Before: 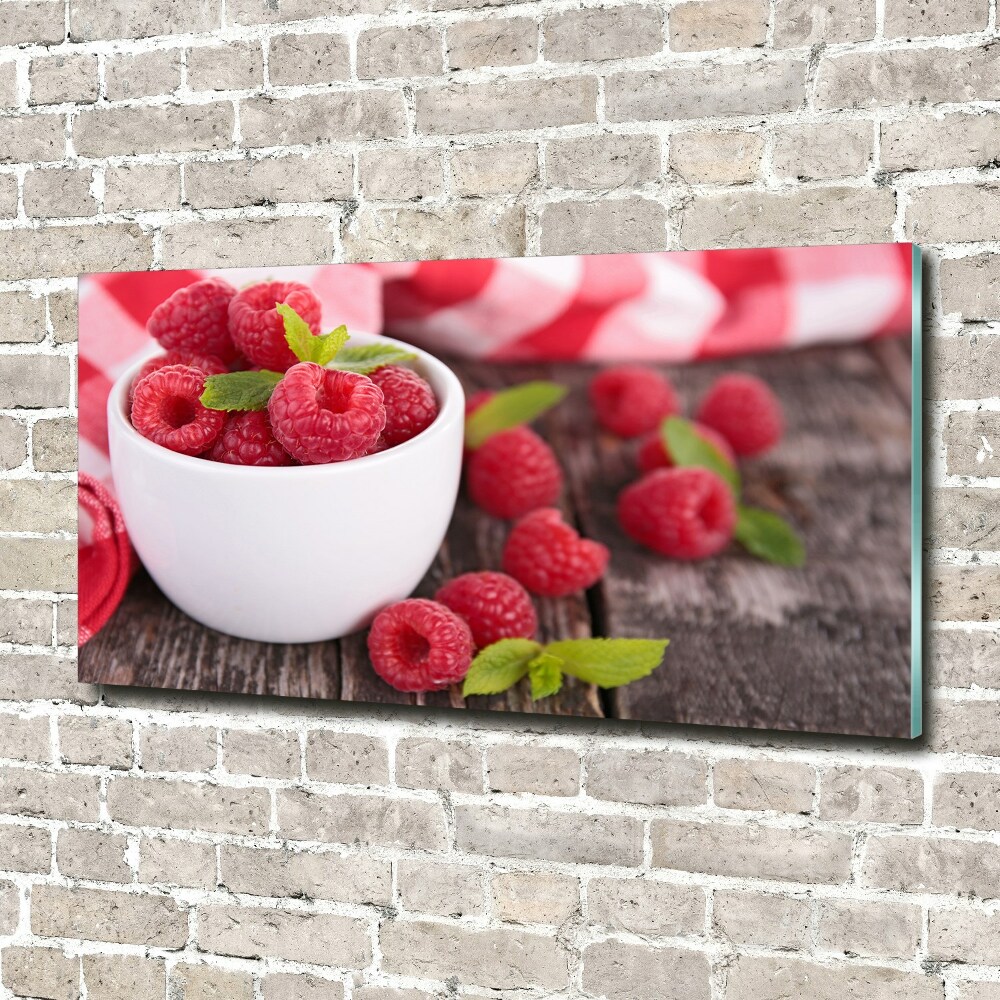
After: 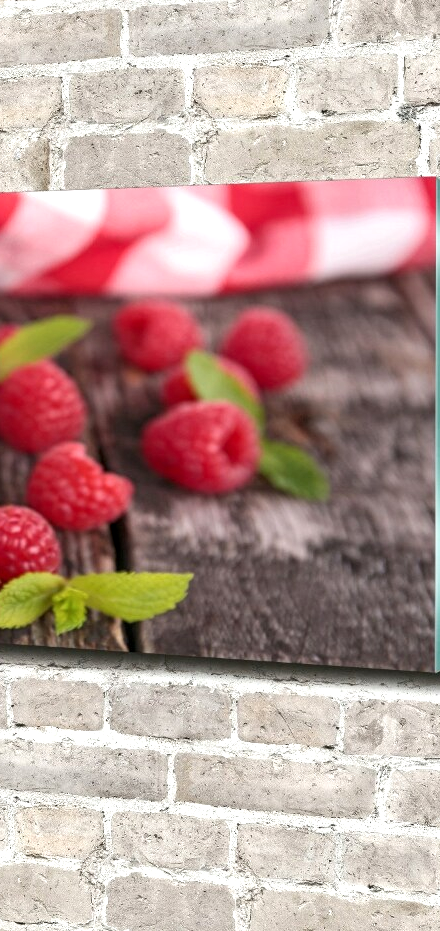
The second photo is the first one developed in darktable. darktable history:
local contrast: on, module defaults
crop: left 47.628%, top 6.643%, right 7.874%
exposure: exposure 0.178 EV, compensate exposure bias true, compensate highlight preservation false
